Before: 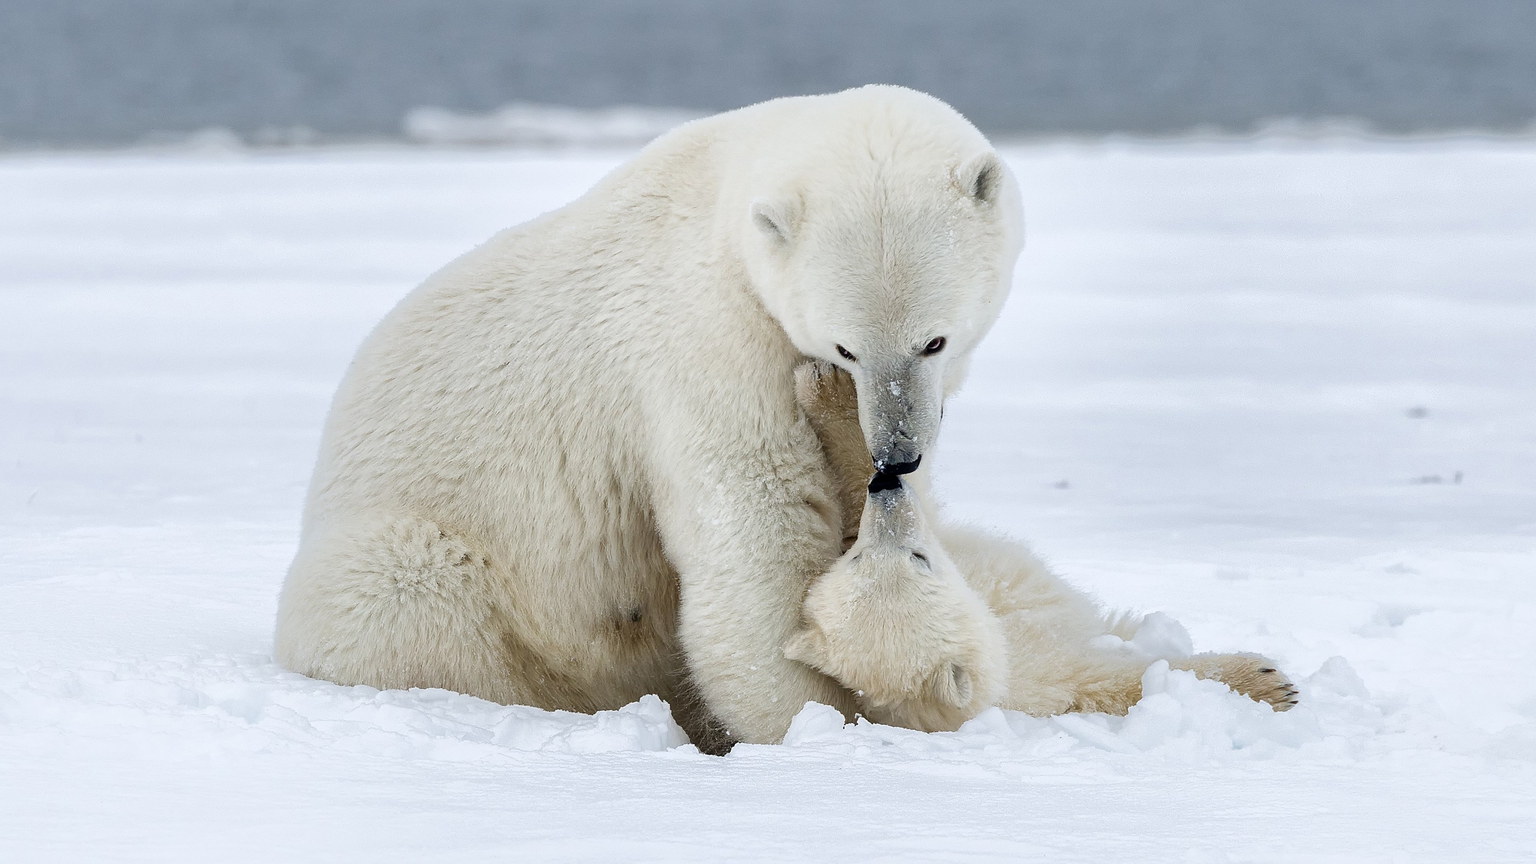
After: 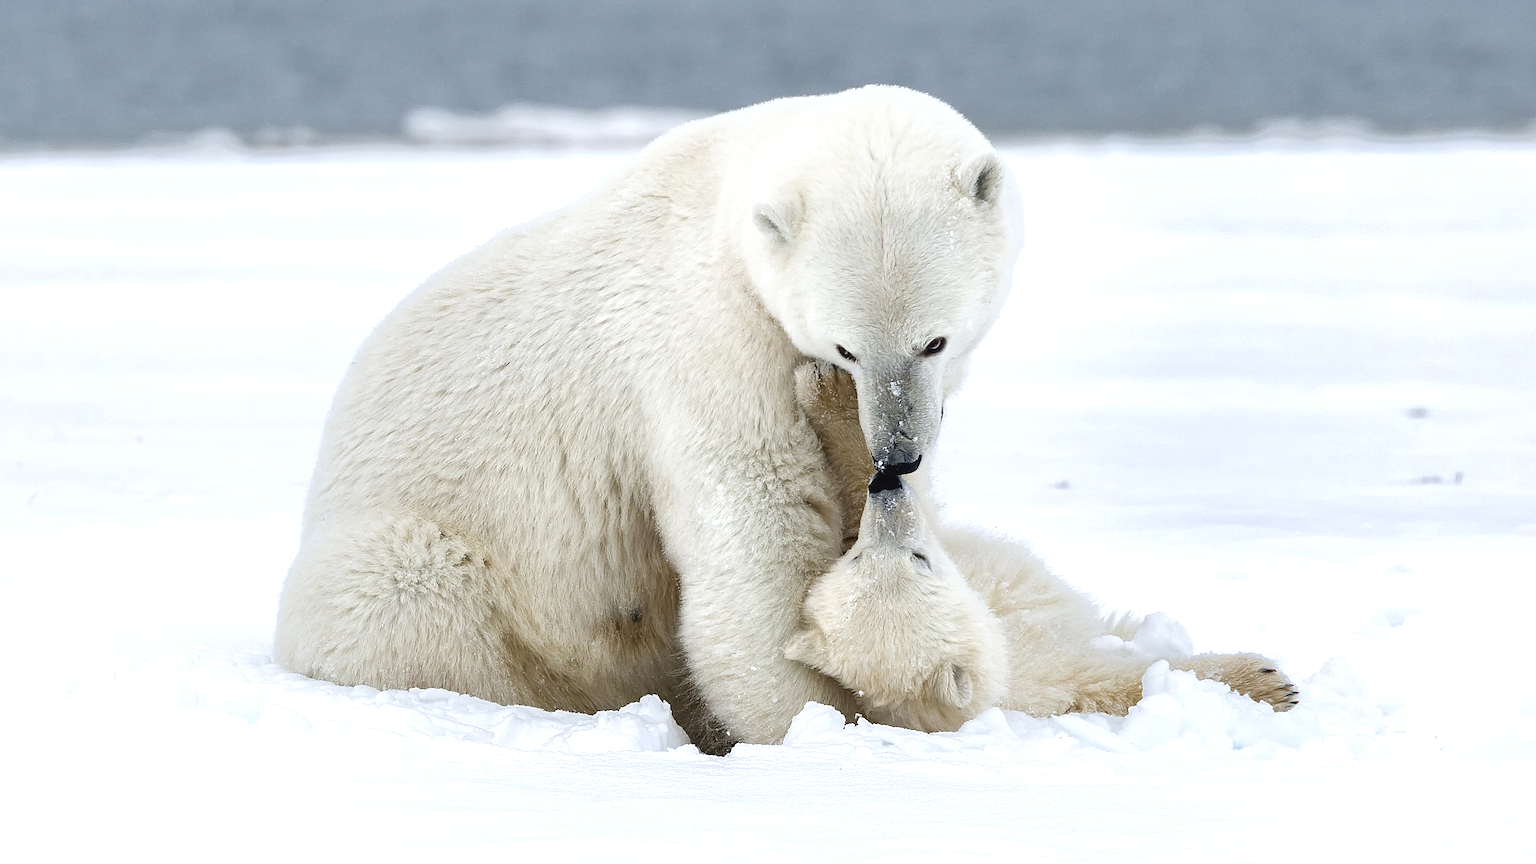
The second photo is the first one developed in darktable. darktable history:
color balance rgb: global offset › luminance 0.486%, global offset › hue 58.87°, perceptual saturation grading › global saturation 0.169%, perceptual saturation grading › highlights -14.748%, perceptual saturation grading › shadows 24.648%, perceptual brilliance grading › global brilliance 2.389%, perceptual brilliance grading › highlights 8.107%, perceptual brilliance grading › shadows -4.186%
